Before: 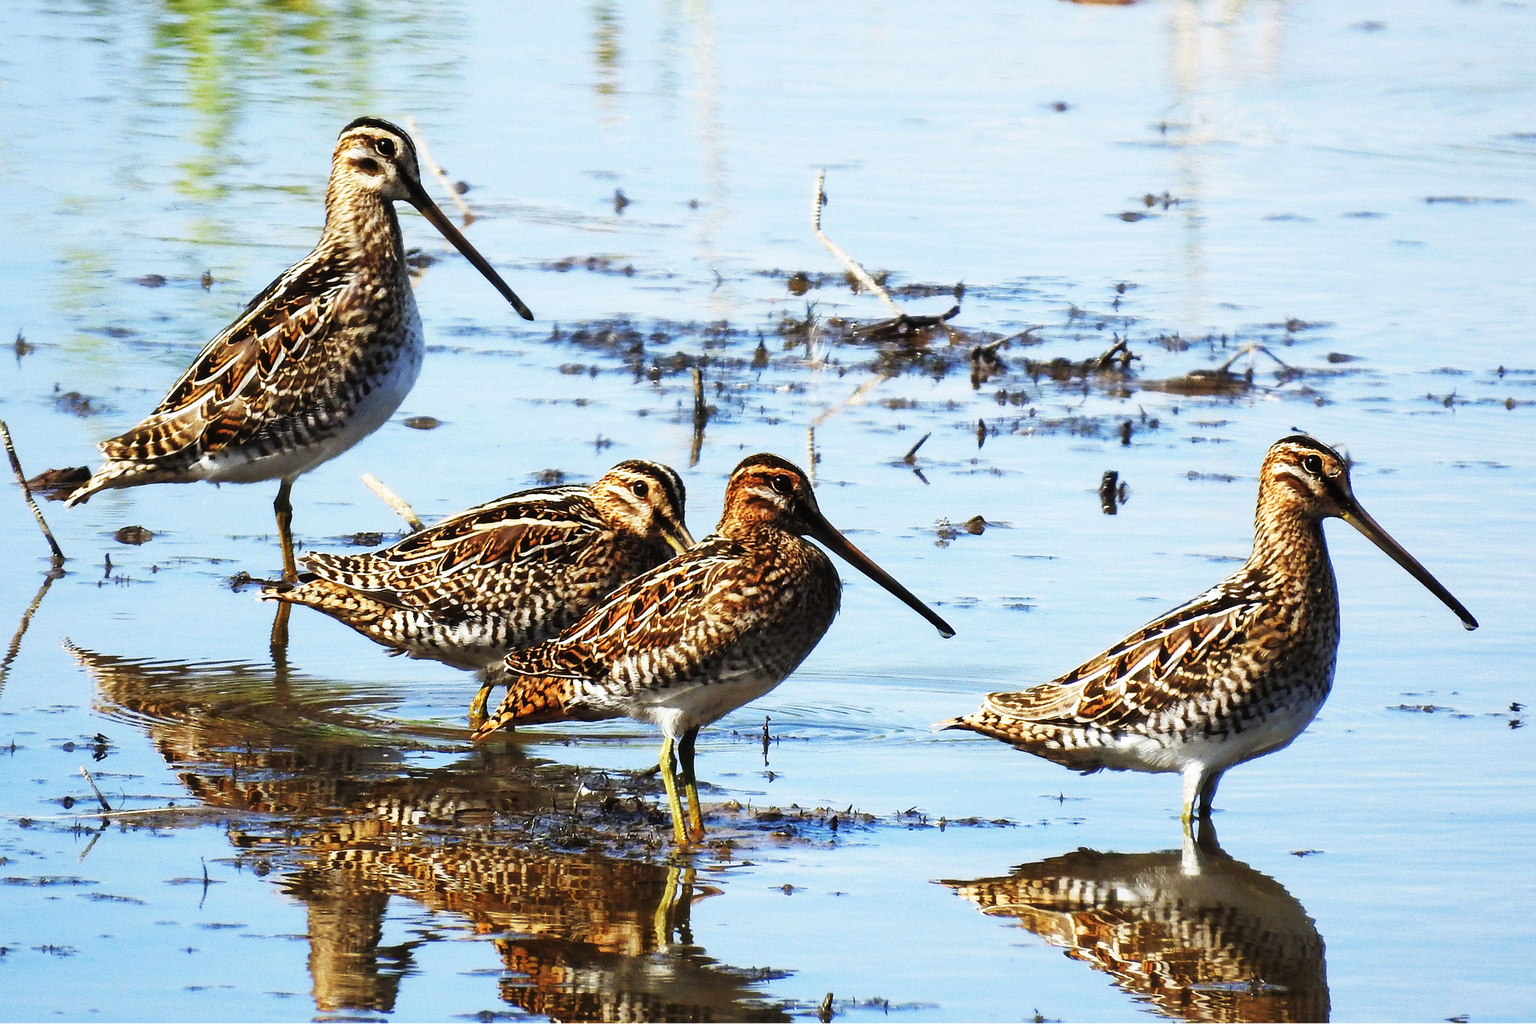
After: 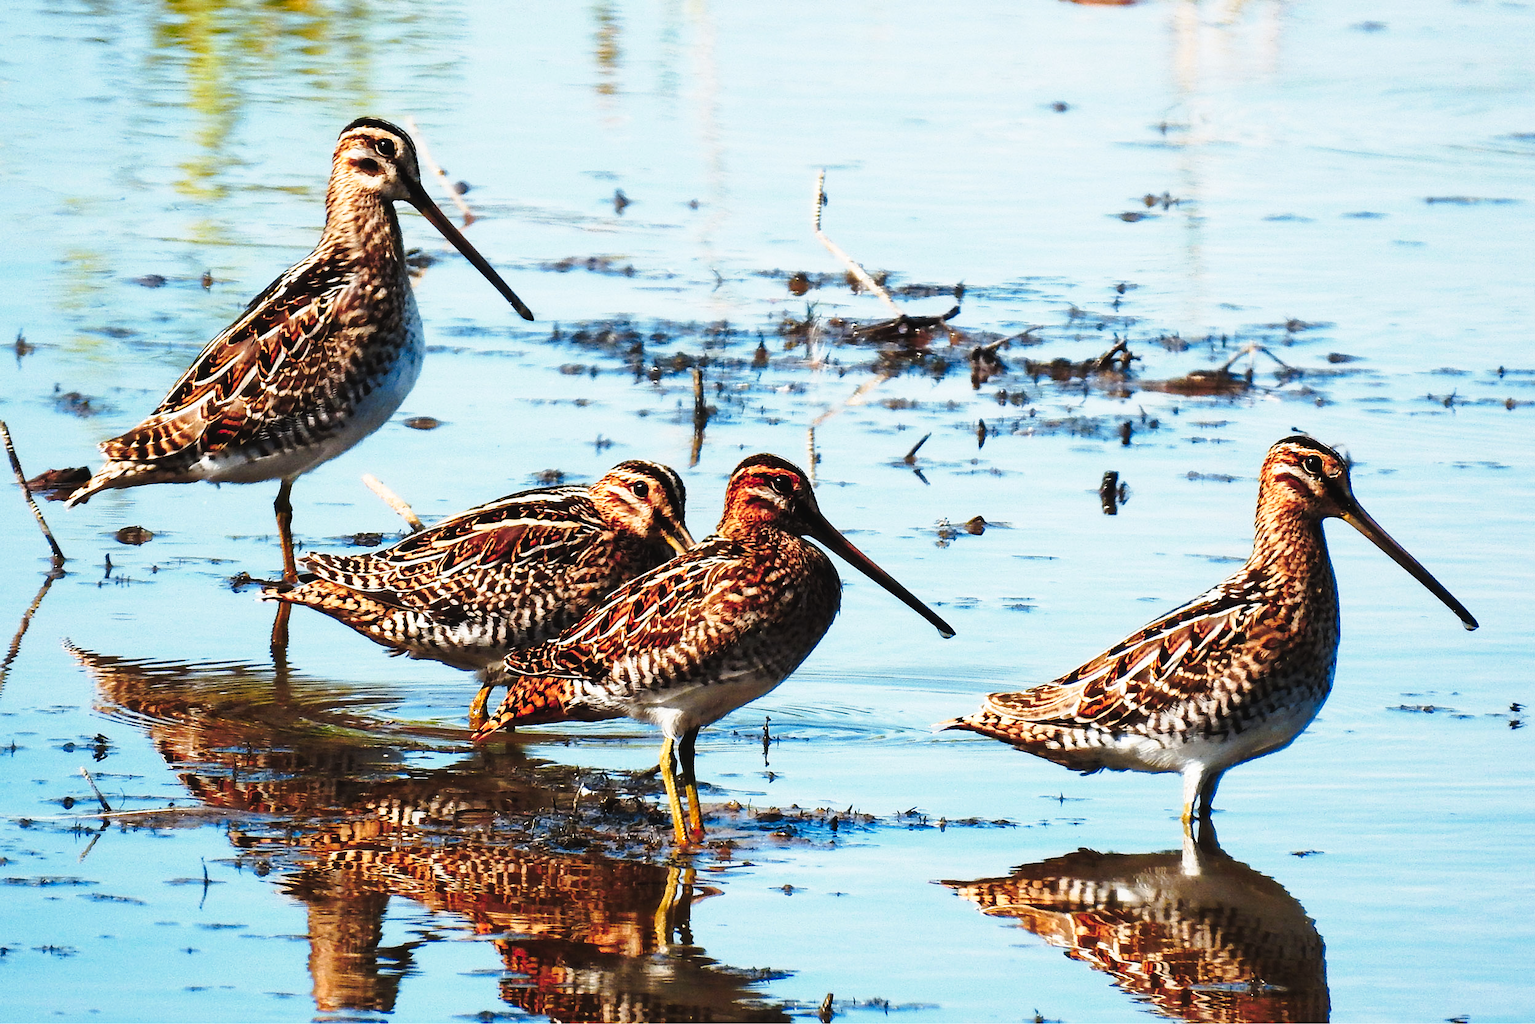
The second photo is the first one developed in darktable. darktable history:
tone curve: curves: ch0 [(0, 0.021) (0.059, 0.053) (0.212, 0.18) (0.337, 0.304) (0.495, 0.505) (0.725, 0.731) (0.89, 0.919) (1, 1)]; ch1 [(0, 0) (0.094, 0.081) (0.285, 0.299) (0.413, 0.43) (0.479, 0.475) (0.54, 0.55) (0.615, 0.65) (0.683, 0.688) (1, 1)]; ch2 [(0, 0) (0.257, 0.217) (0.434, 0.434) (0.498, 0.507) (0.599, 0.578) (1, 1)], preserve colors none
color zones: curves: ch1 [(0.239, 0.552) (0.75, 0.5)]; ch2 [(0.25, 0.462) (0.749, 0.457)], process mode strong
